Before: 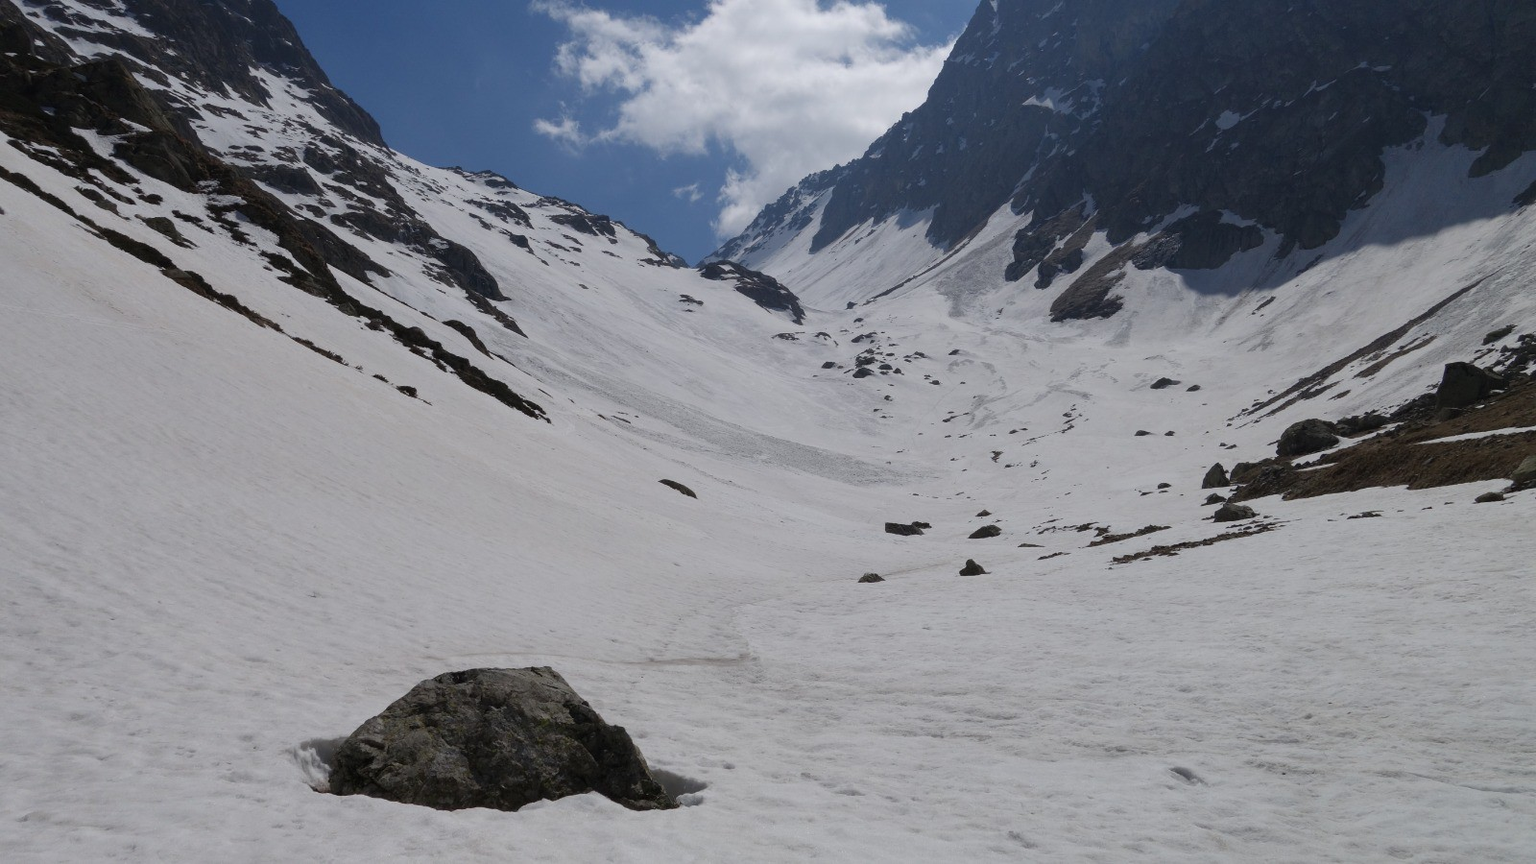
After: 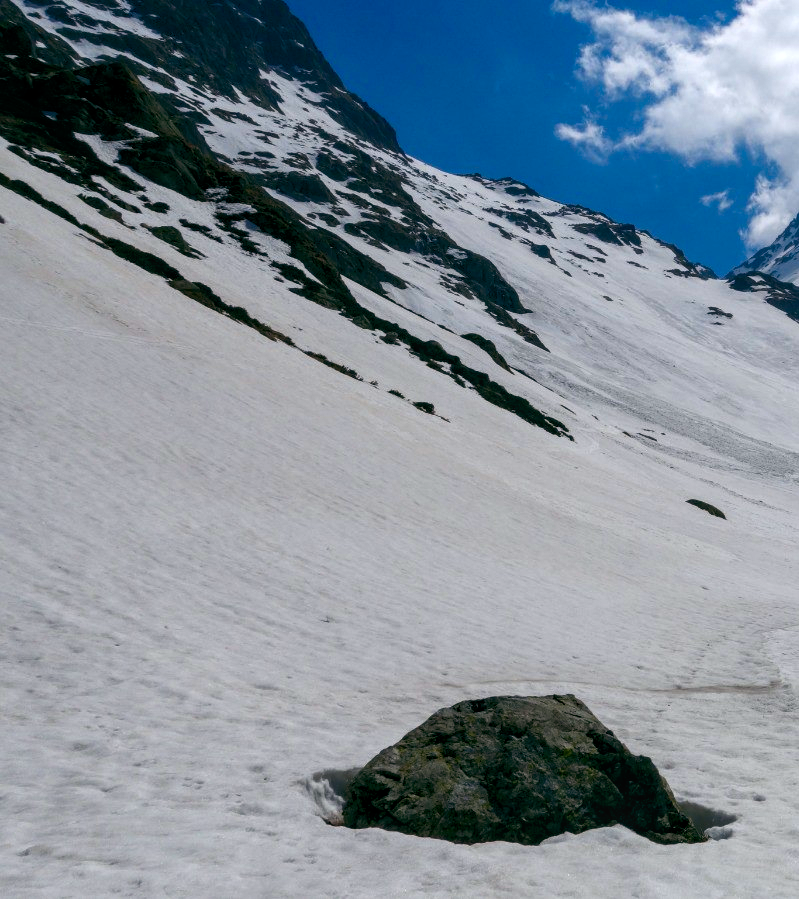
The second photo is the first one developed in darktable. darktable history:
crop and rotate: left 0.003%, top 0%, right 50.04%
local contrast: on, module defaults
color balance rgb: power › hue 329.2°, global offset › luminance -0.329%, global offset › chroma 0.111%, global offset › hue 164.05°, white fulcrum 1 EV, linear chroma grading › shadows 10.662%, linear chroma grading › highlights 9.846%, linear chroma grading › global chroma 14.892%, linear chroma grading › mid-tones 14.875%, perceptual saturation grading › global saturation 24.014%, perceptual saturation grading › highlights -24.215%, perceptual saturation grading › mid-tones 23.987%, perceptual saturation grading › shadows 38.945%, perceptual brilliance grading › global brilliance 15.317%, perceptual brilliance grading › shadows -34.837%
